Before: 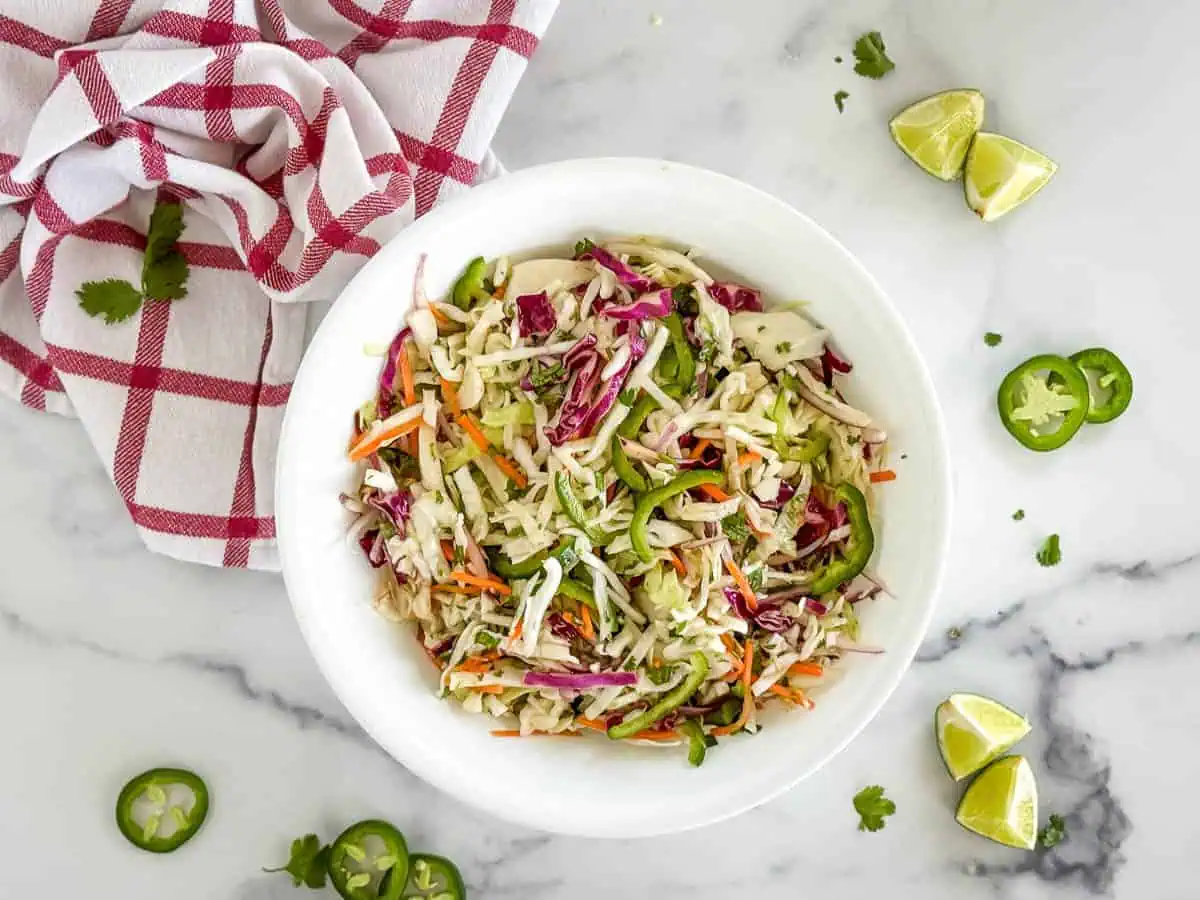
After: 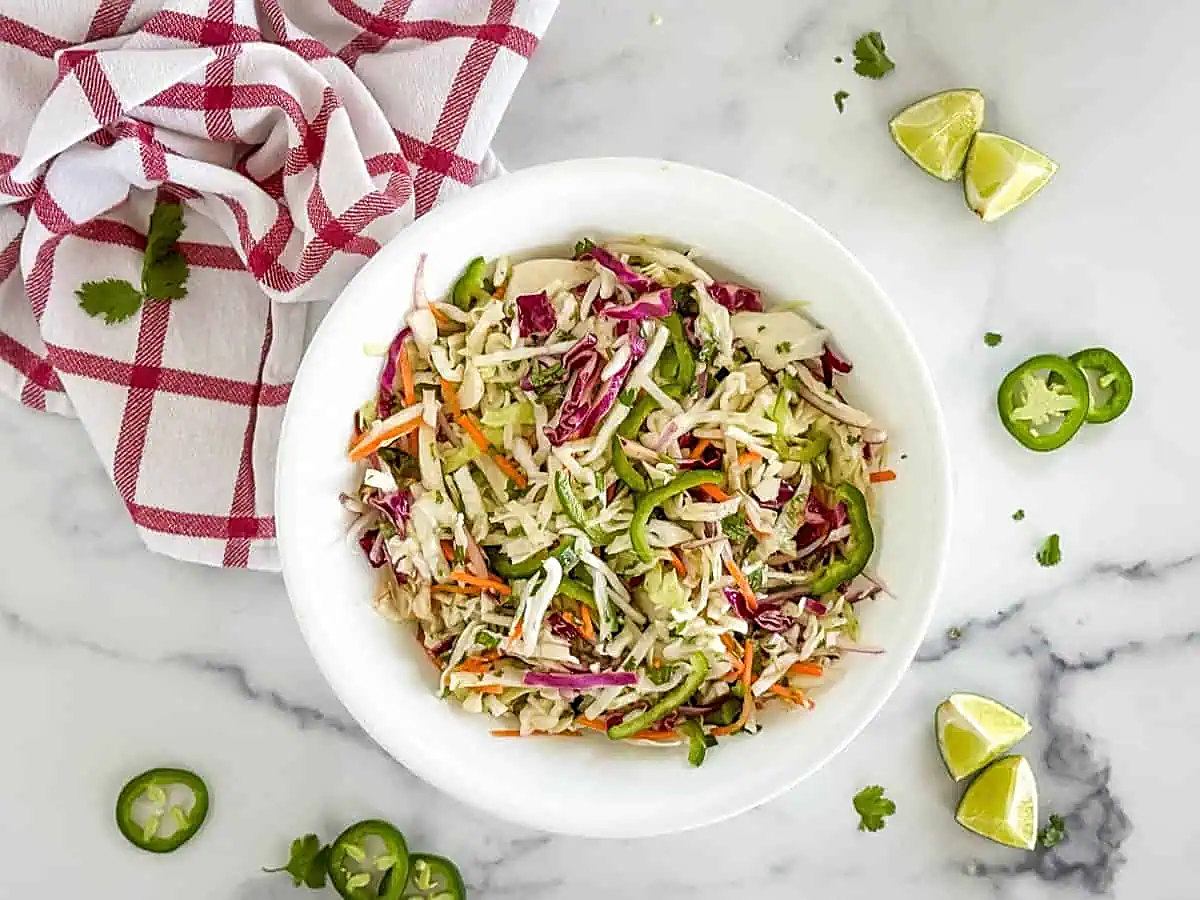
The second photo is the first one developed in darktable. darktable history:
sharpen: radius 1.942
